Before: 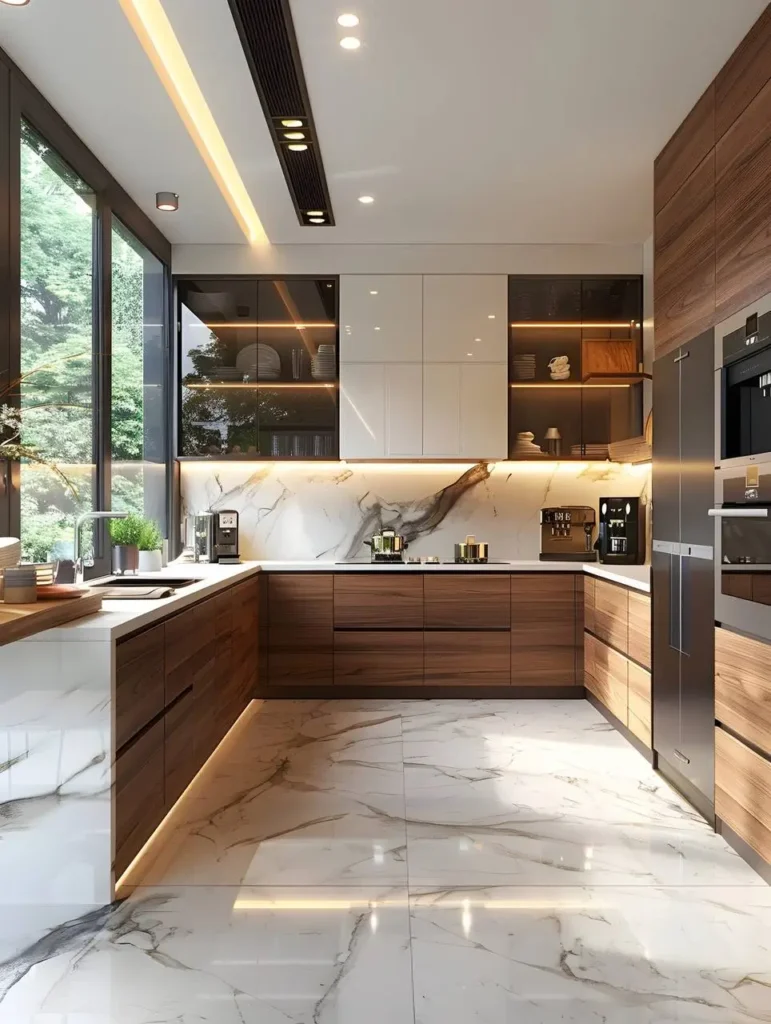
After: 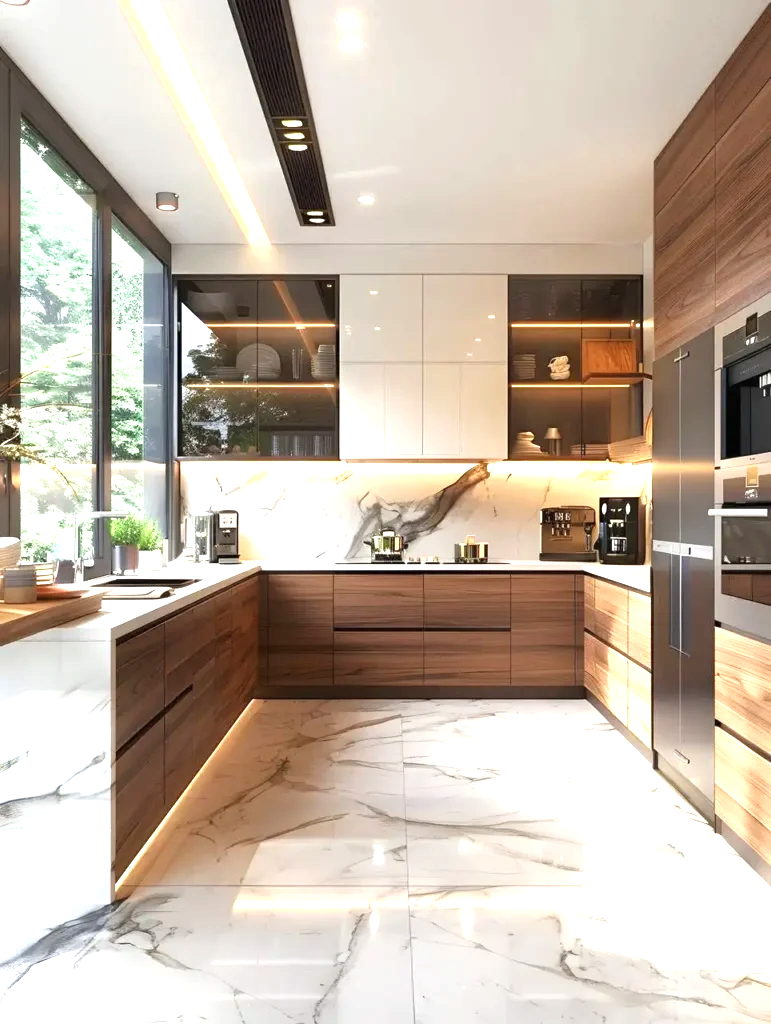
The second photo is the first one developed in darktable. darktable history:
contrast brightness saturation: saturation -0.05
exposure: exposure 1 EV, compensate highlight preservation false
tone equalizer: -8 EV -1.84 EV, -7 EV -1.16 EV, -6 EV -1.62 EV, smoothing diameter 25%, edges refinement/feathering 10, preserve details guided filter
